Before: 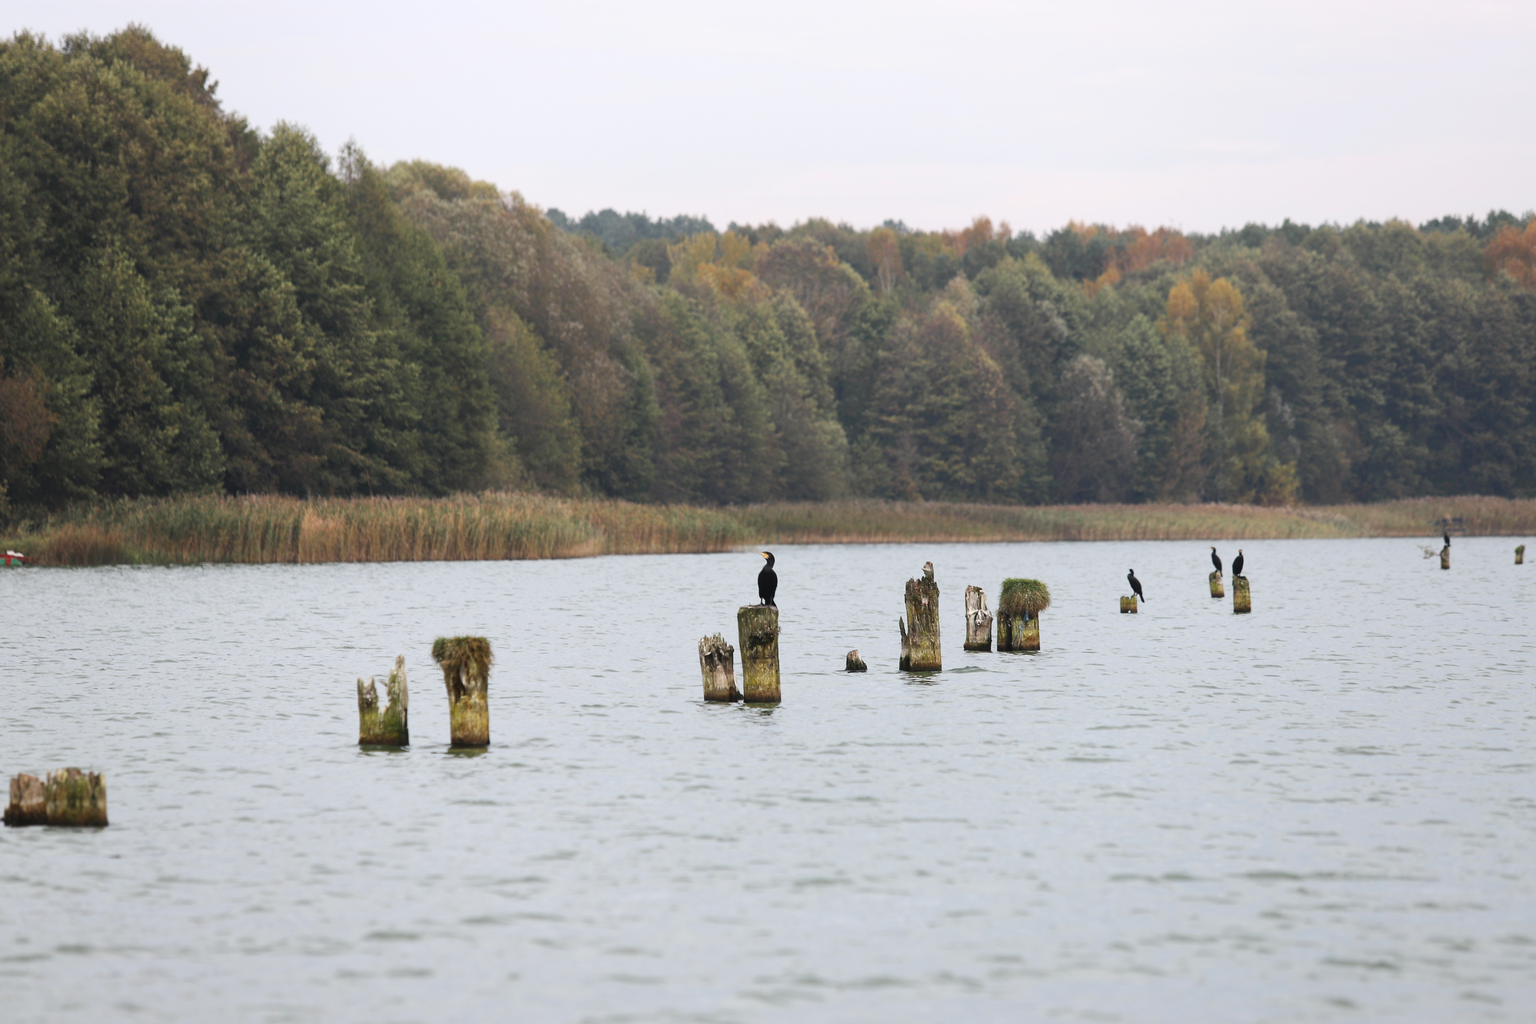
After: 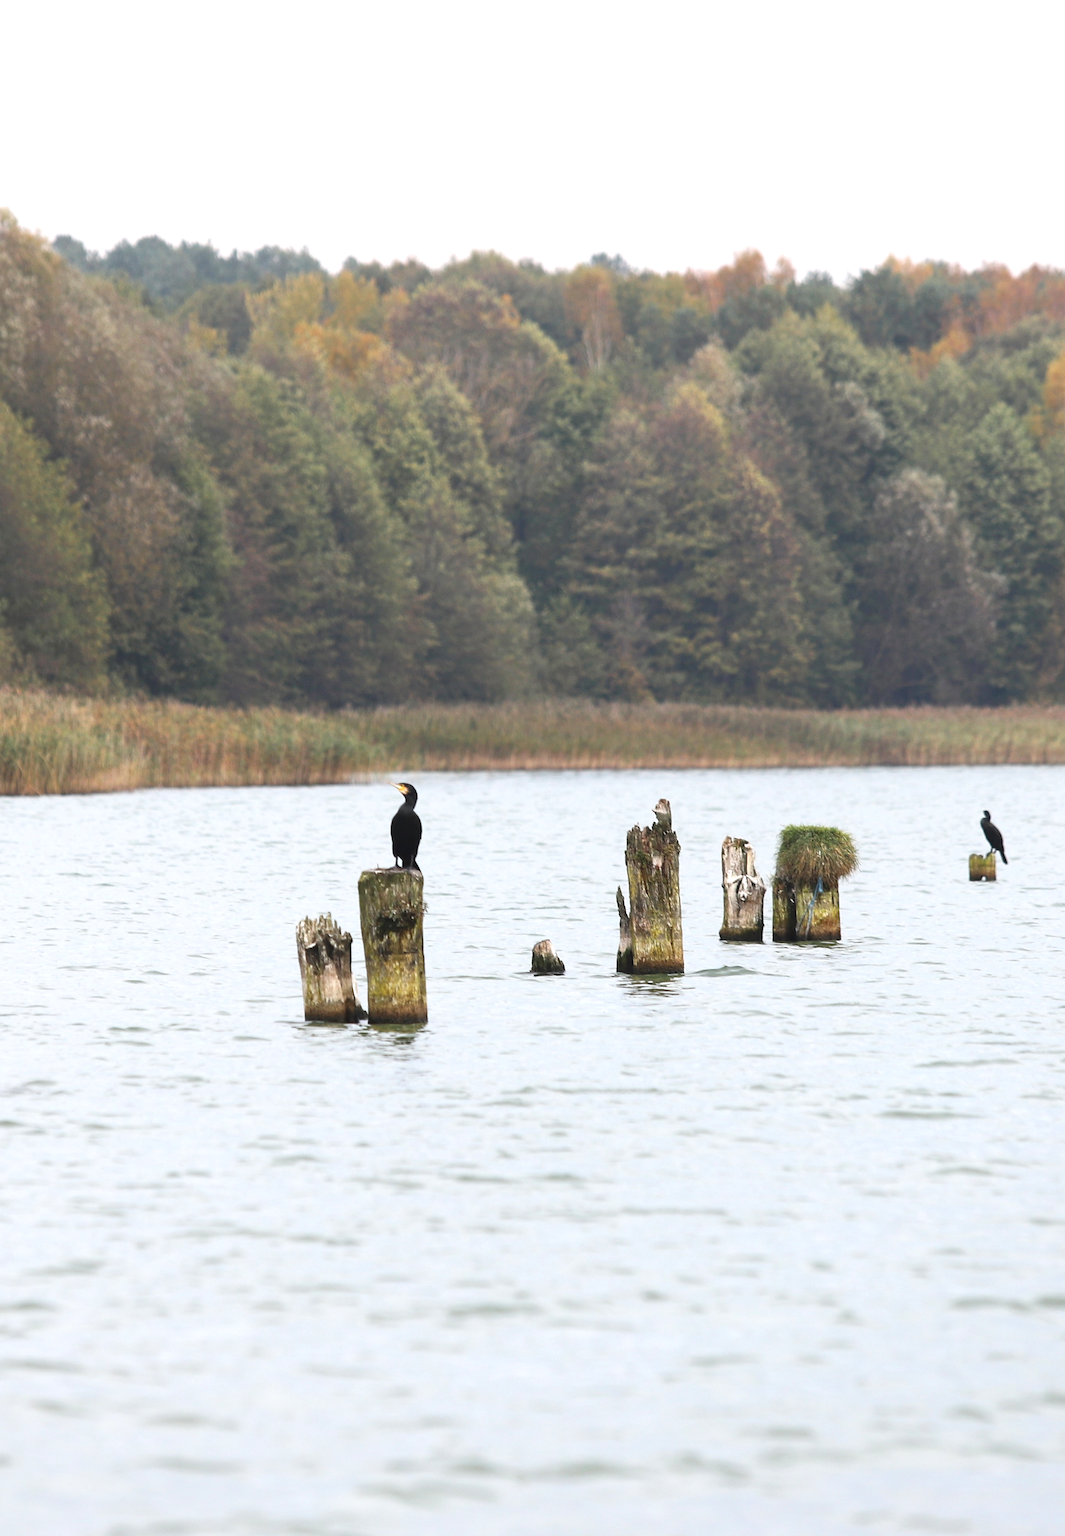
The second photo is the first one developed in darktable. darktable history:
exposure: black level correction 0, exposure 0.5 EV, compensate exposure bias true, compensate highlight preservation false
crop: left 33.418%, top 6.007%, right 23.095%
